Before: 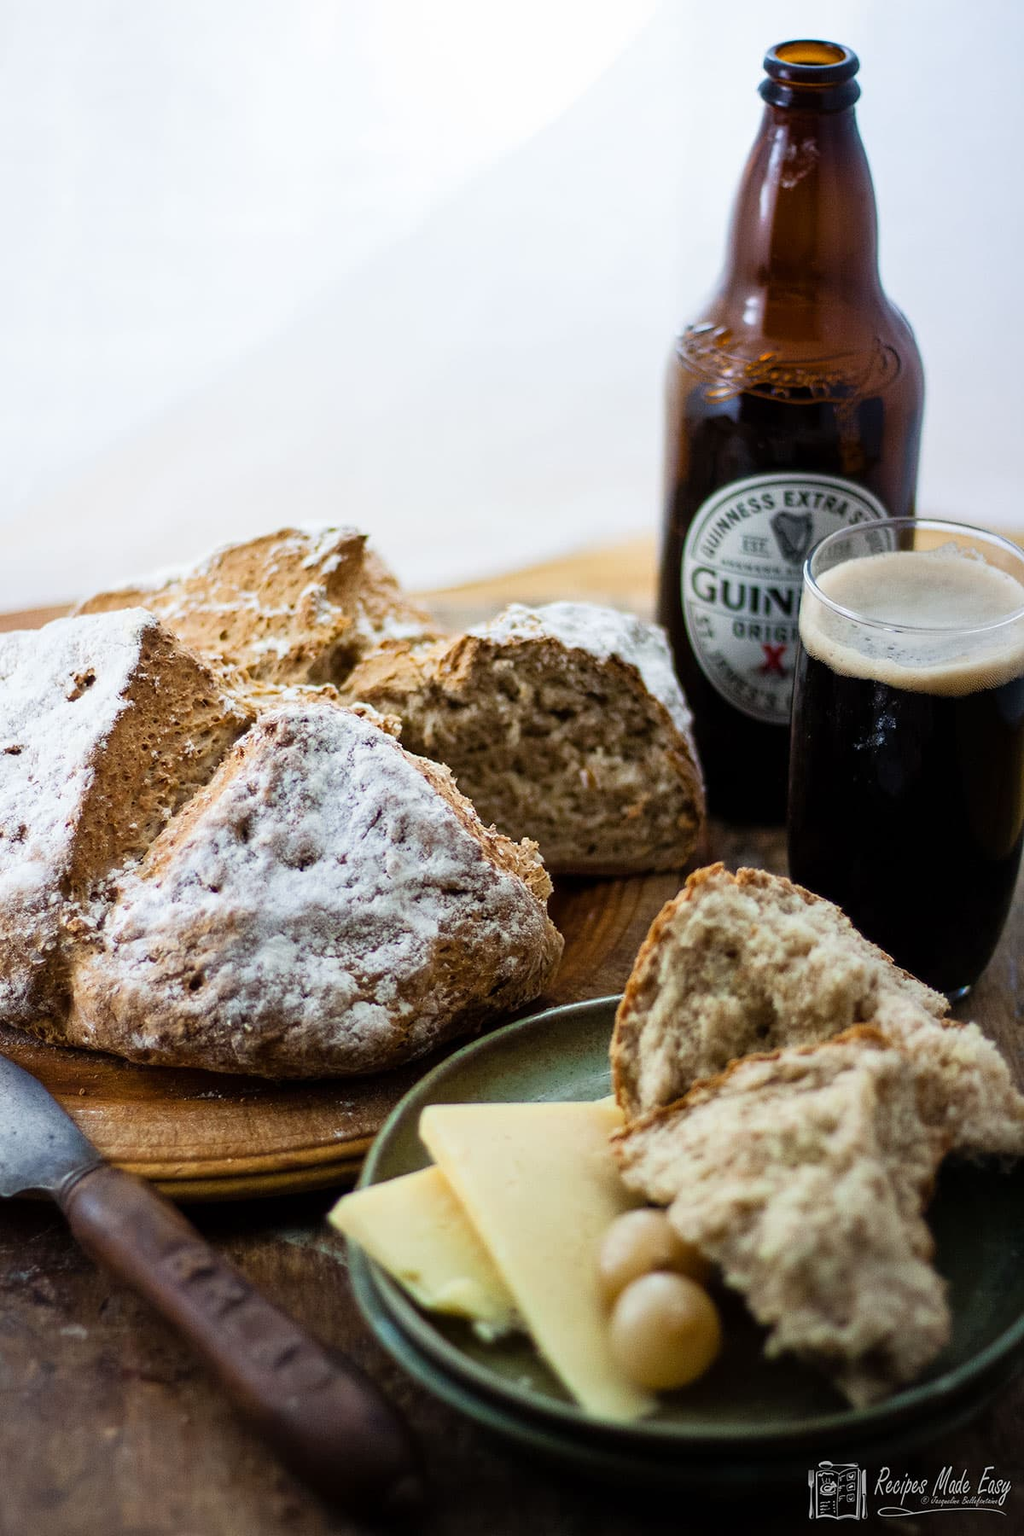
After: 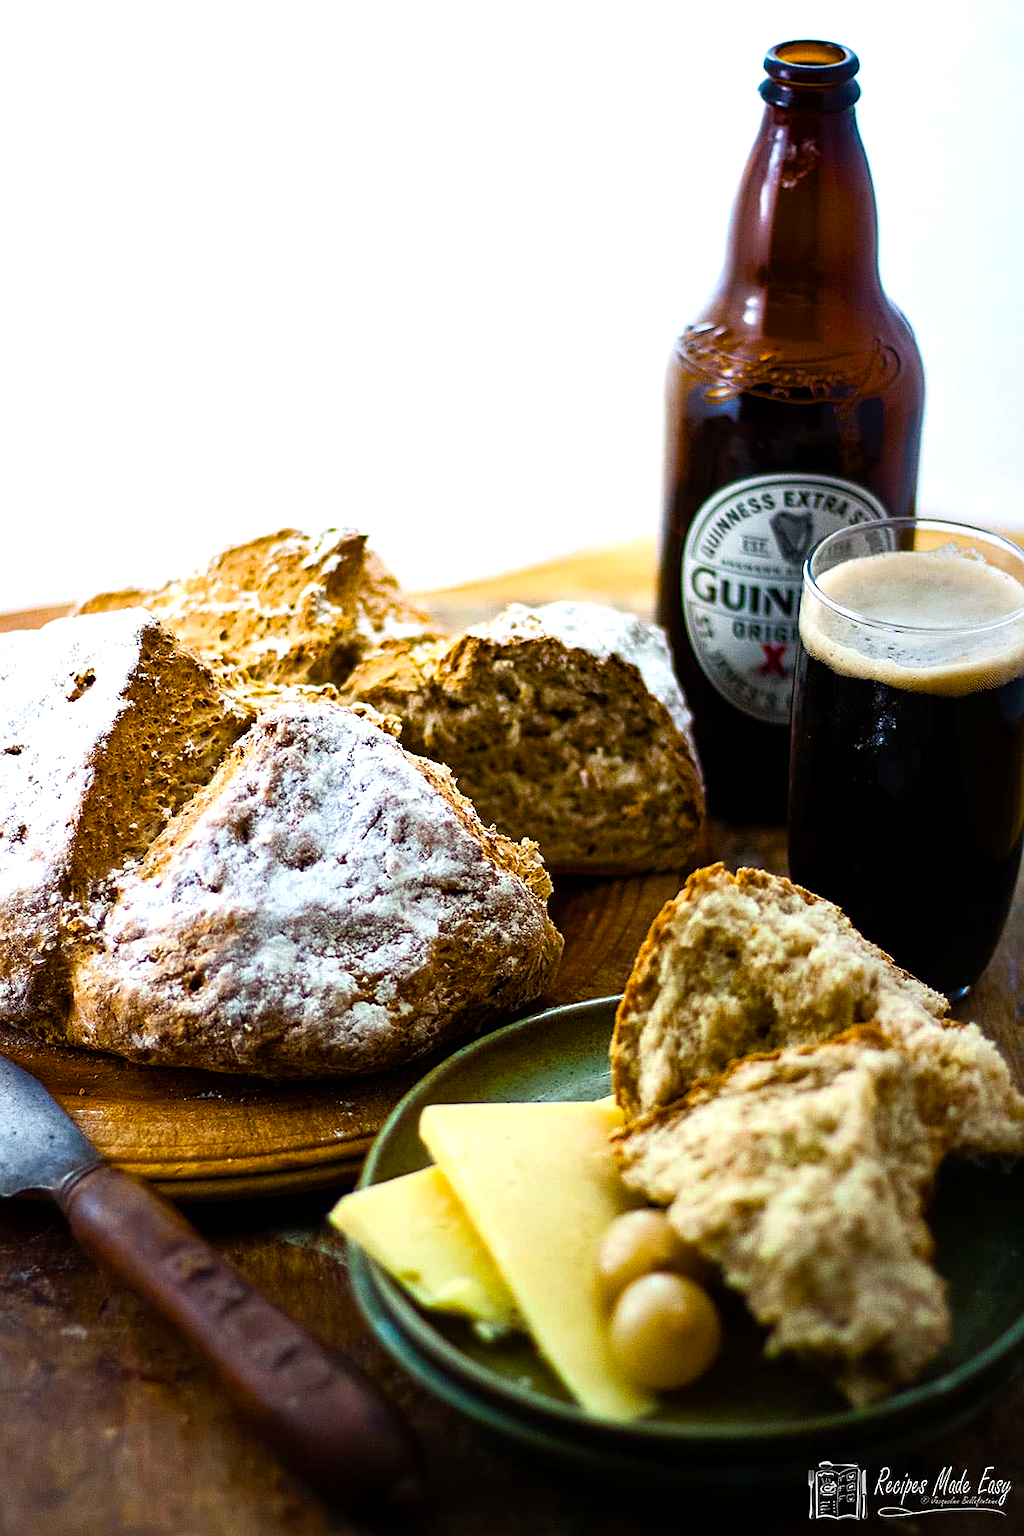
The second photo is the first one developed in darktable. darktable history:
color balance rgb: linear chroma grading › global chroma 9%, perceptual saturation grading › global saturation 36%, perceptual saturation grading › shadows 35%, perceptual brilliance grading › global brilliance 15%, perceptual brilliance grading › shadows -35%, global vibrance 15%
sharpen: on, module defaults
